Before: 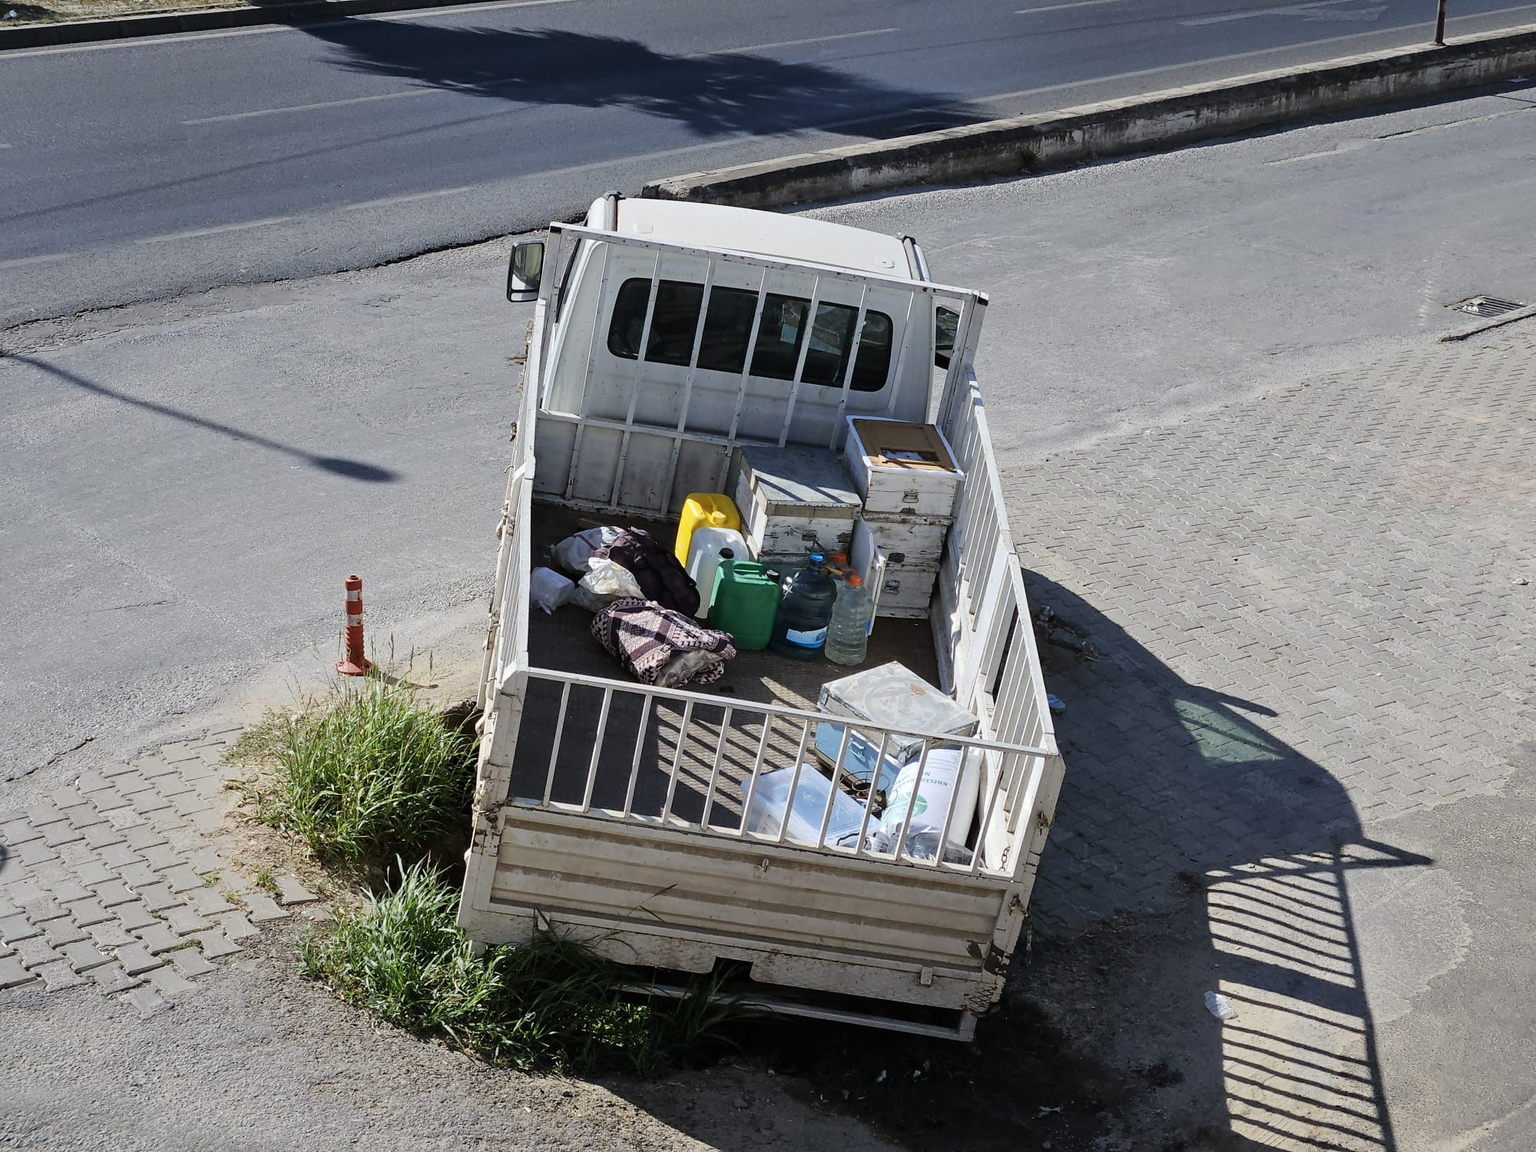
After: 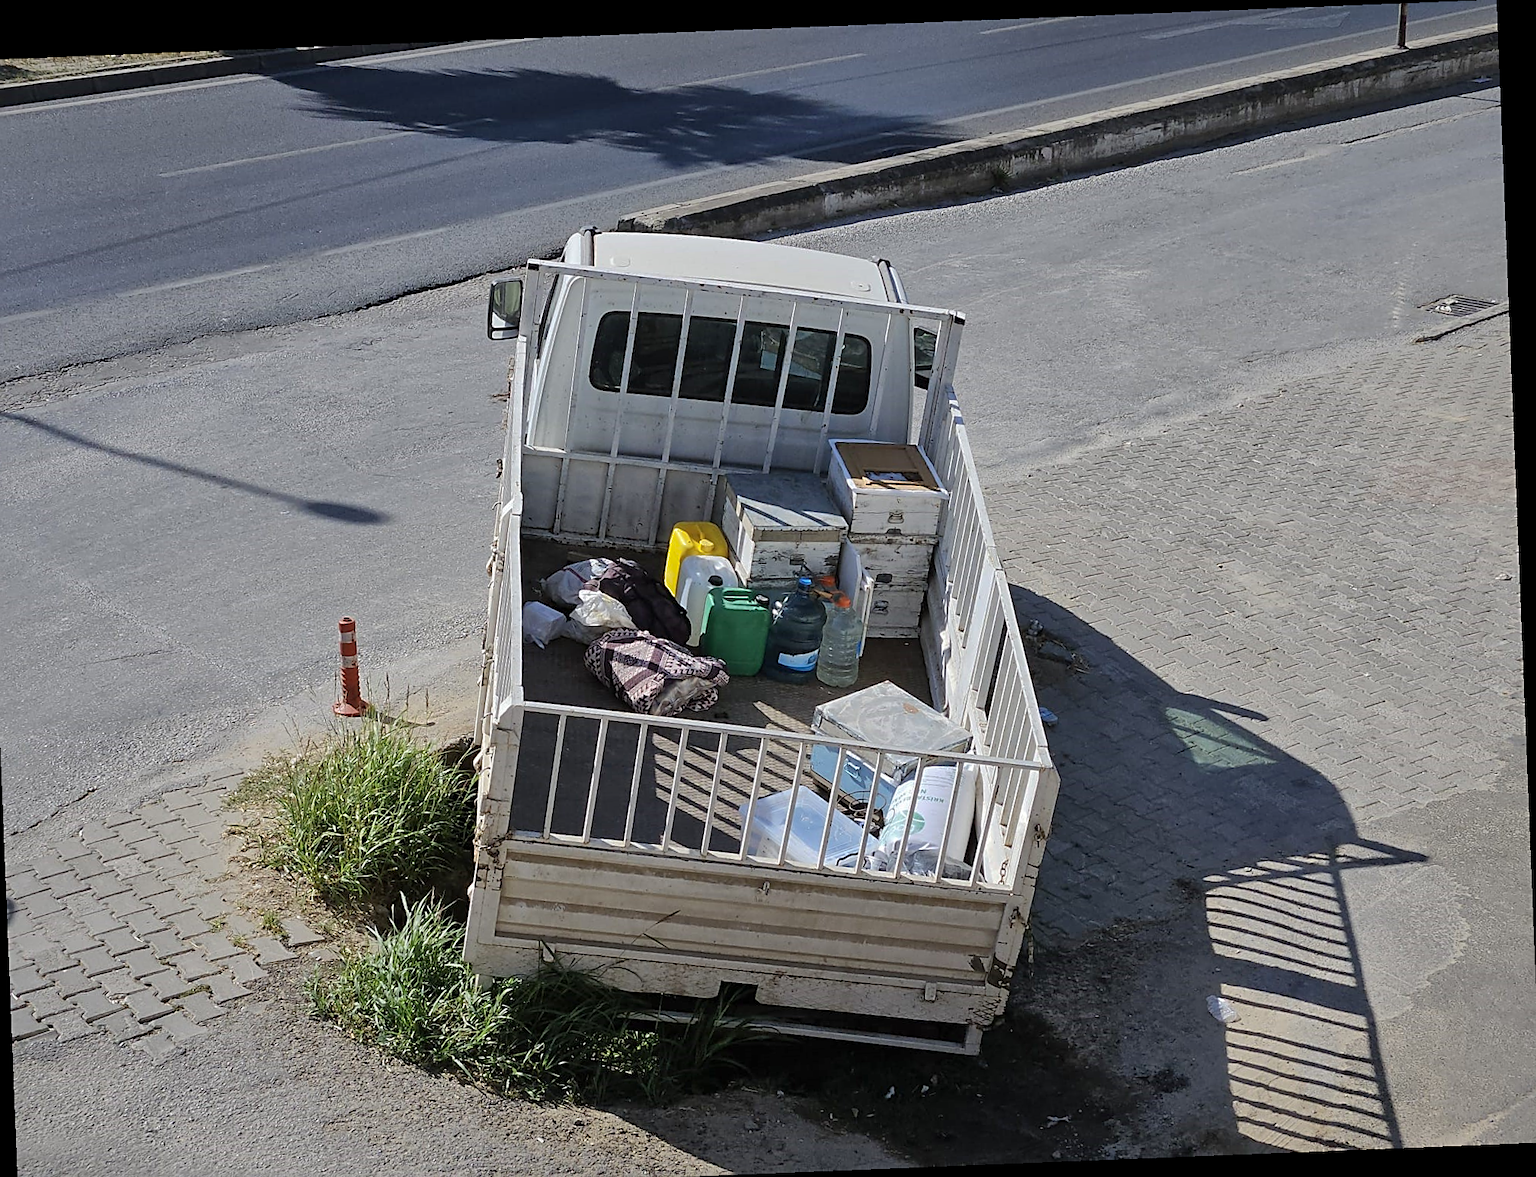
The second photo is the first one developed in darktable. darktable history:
shadows and highlights: shadows 40, highlights -60
crop: left 1.743%, right 0.268%, bottom 2.011%
sharpen: on, module defaults
rotate and perspective: rotation -2.29°, automatic cropping off
